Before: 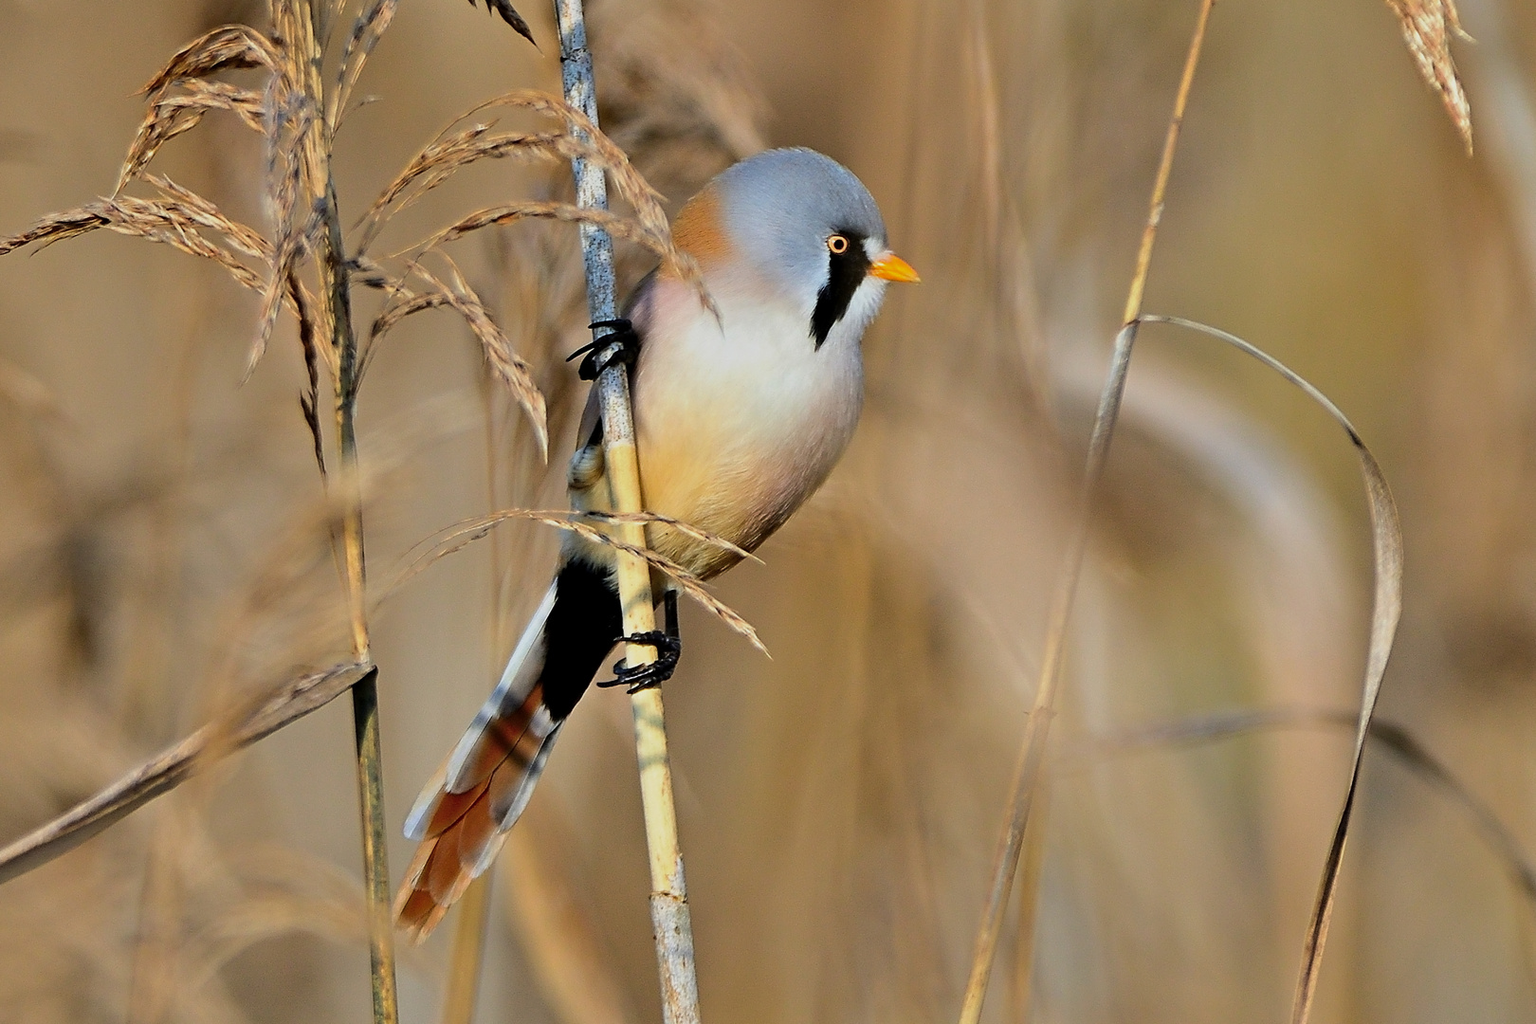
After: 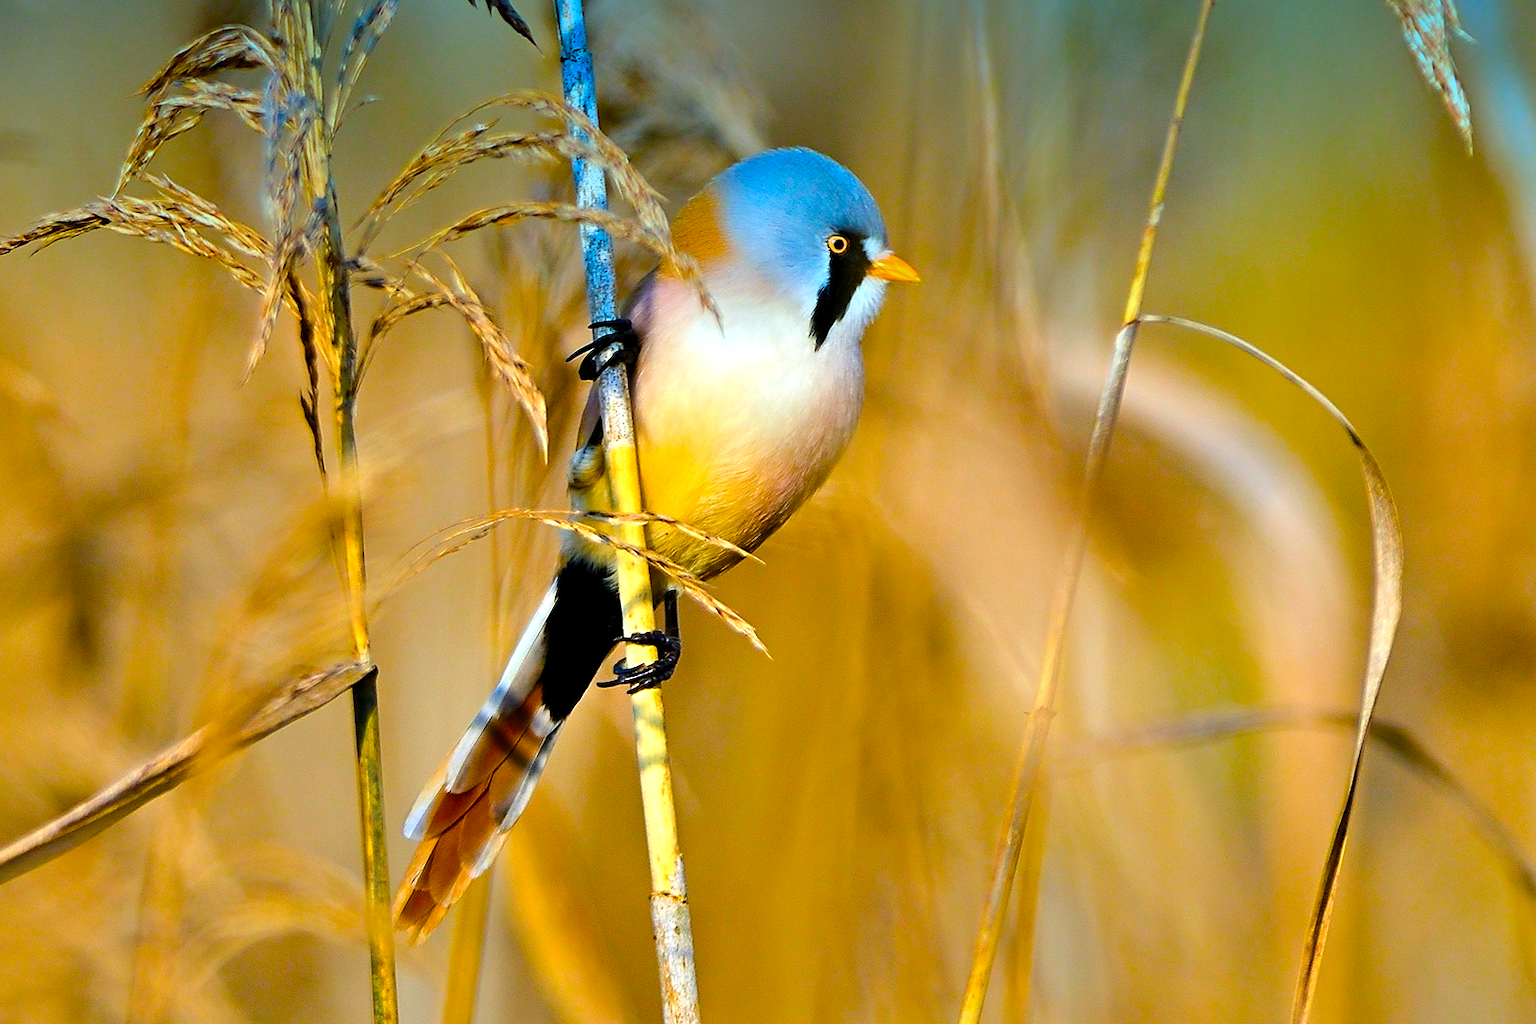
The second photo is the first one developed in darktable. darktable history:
color balance rgb: linear chroma grading › global chroma 25%, perceptual saturation grading › global saturation 45%, perceptual saturation grading › highlights -50%, perceptual saturation grading › shadows 30%, perceptual brilliance grading › global brilliance 18%, global vibrance 40%
graduated density: density 2.02 EV, hardness 44%, rotation 0.374°, offset 8.21, hue 208.8°, saturation 97%
